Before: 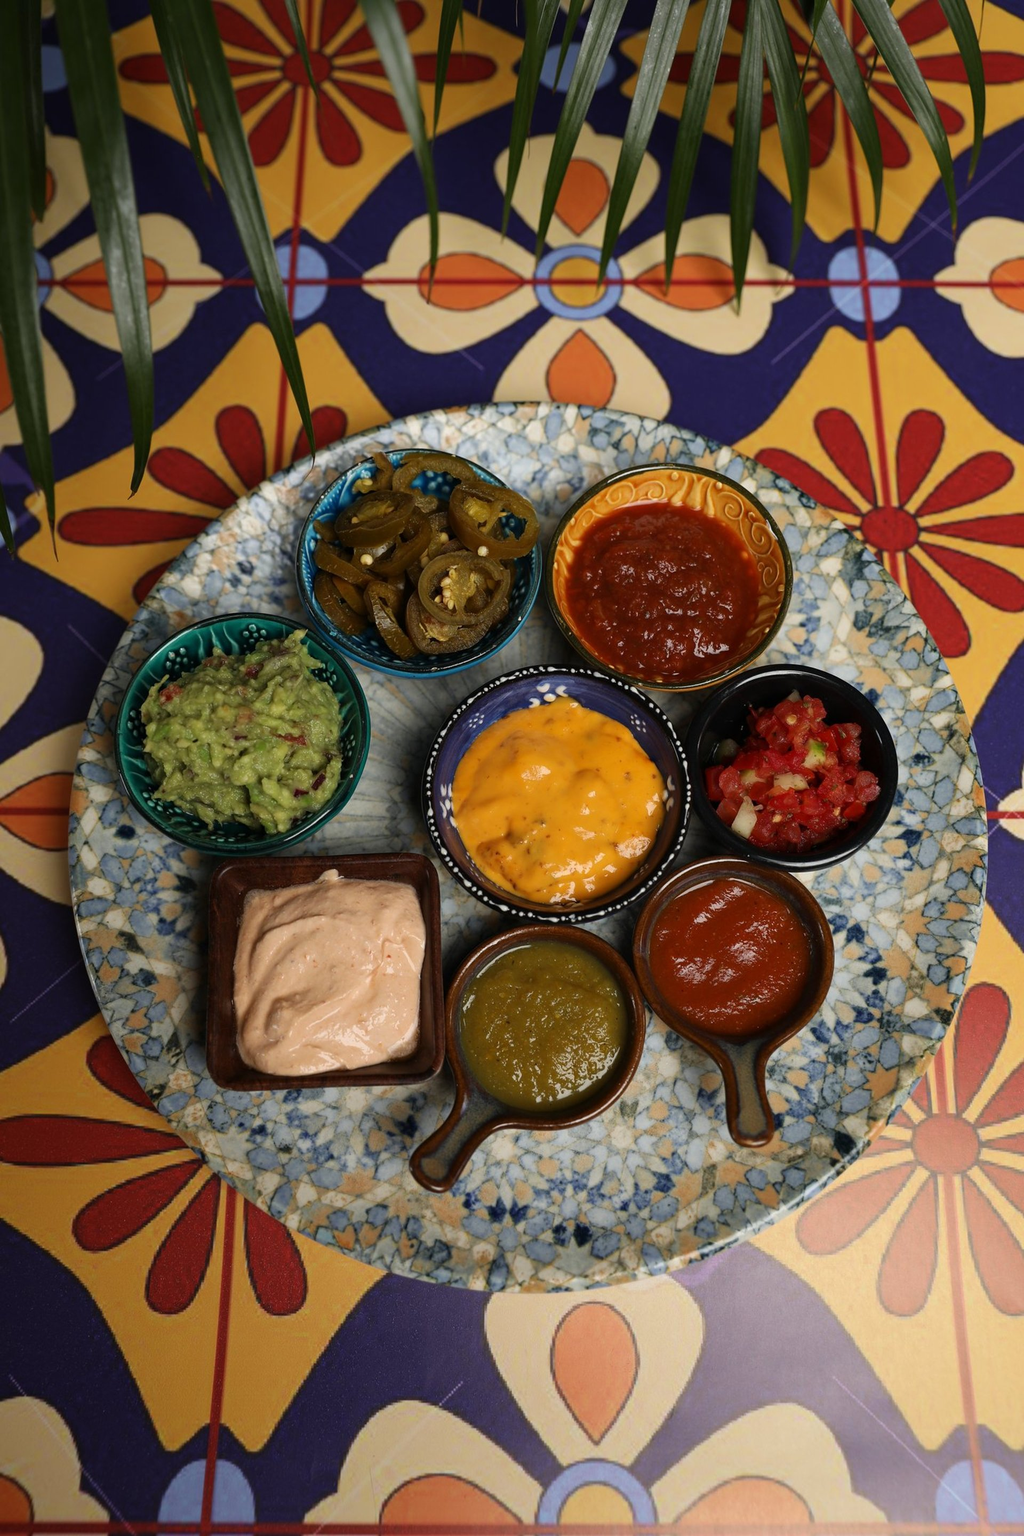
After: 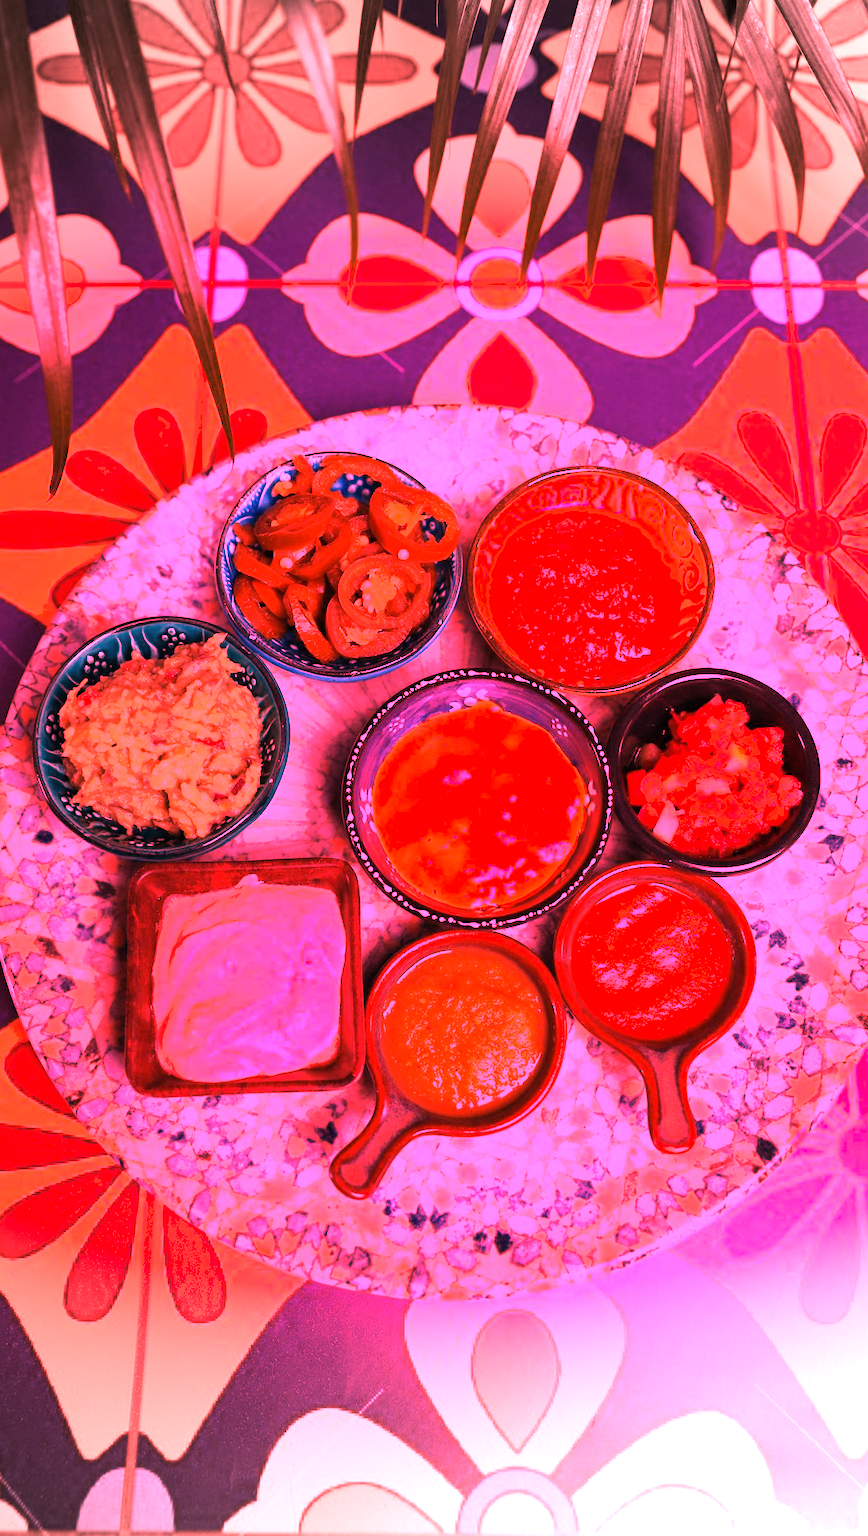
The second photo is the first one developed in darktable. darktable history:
crop: left 8.026%, right 7.374%
shadows and highlights: shadows 25, highlights -25
vignetting: fall-off start 100%, brightness -0.282, width/height ratio 1.31
white balance: red 4.26, blue 1.802
